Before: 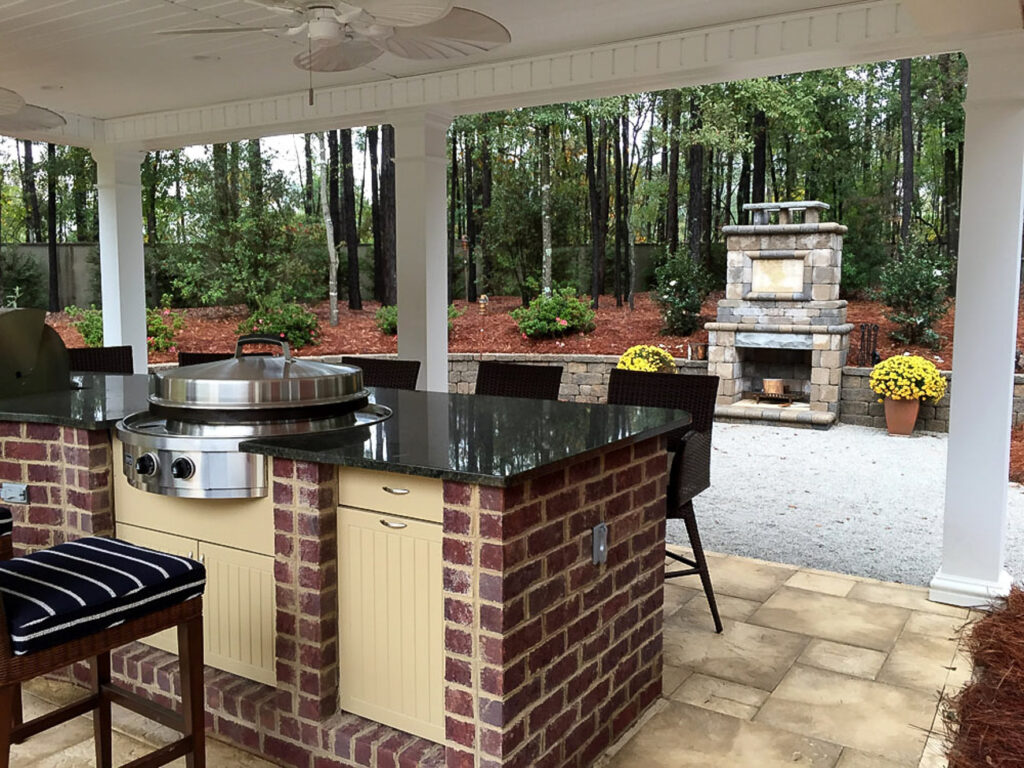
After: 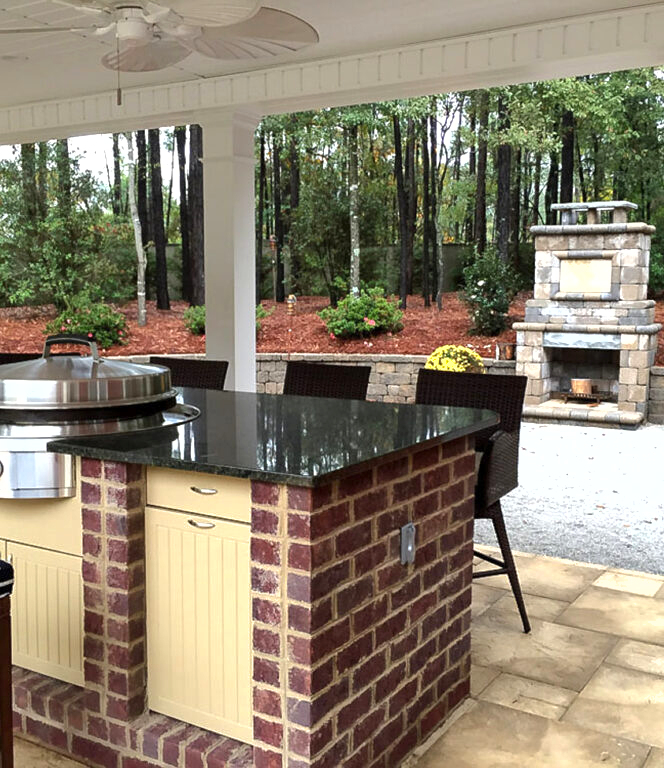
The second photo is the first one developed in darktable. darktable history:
exposure: exposure 0.508 EV, compensate highlight preservation false
shadows and highlights: shadows 10.86, white point adjustment 0.939, highlights -40.23
crop and rotate: left 18.843%, right 16.256%
